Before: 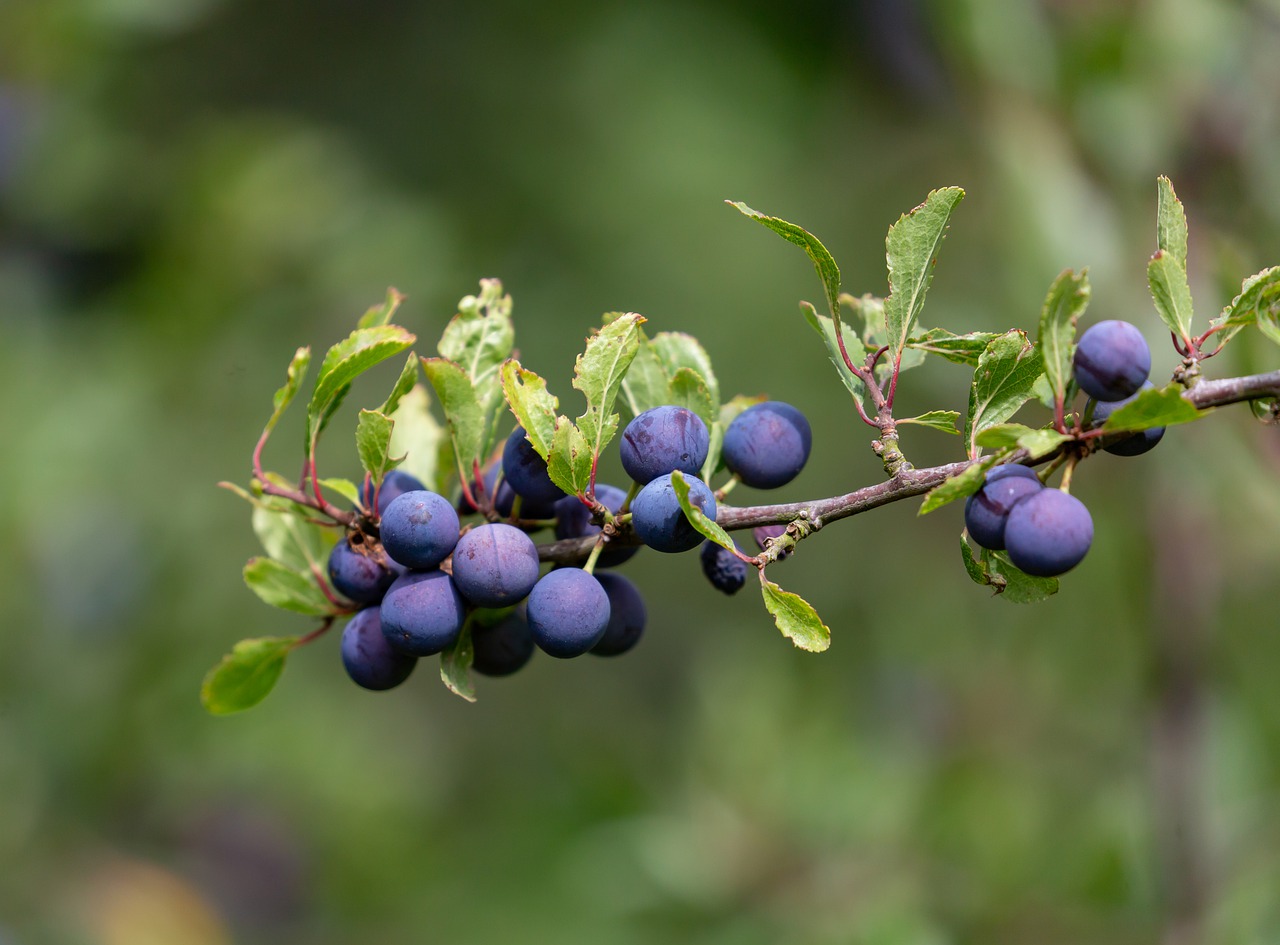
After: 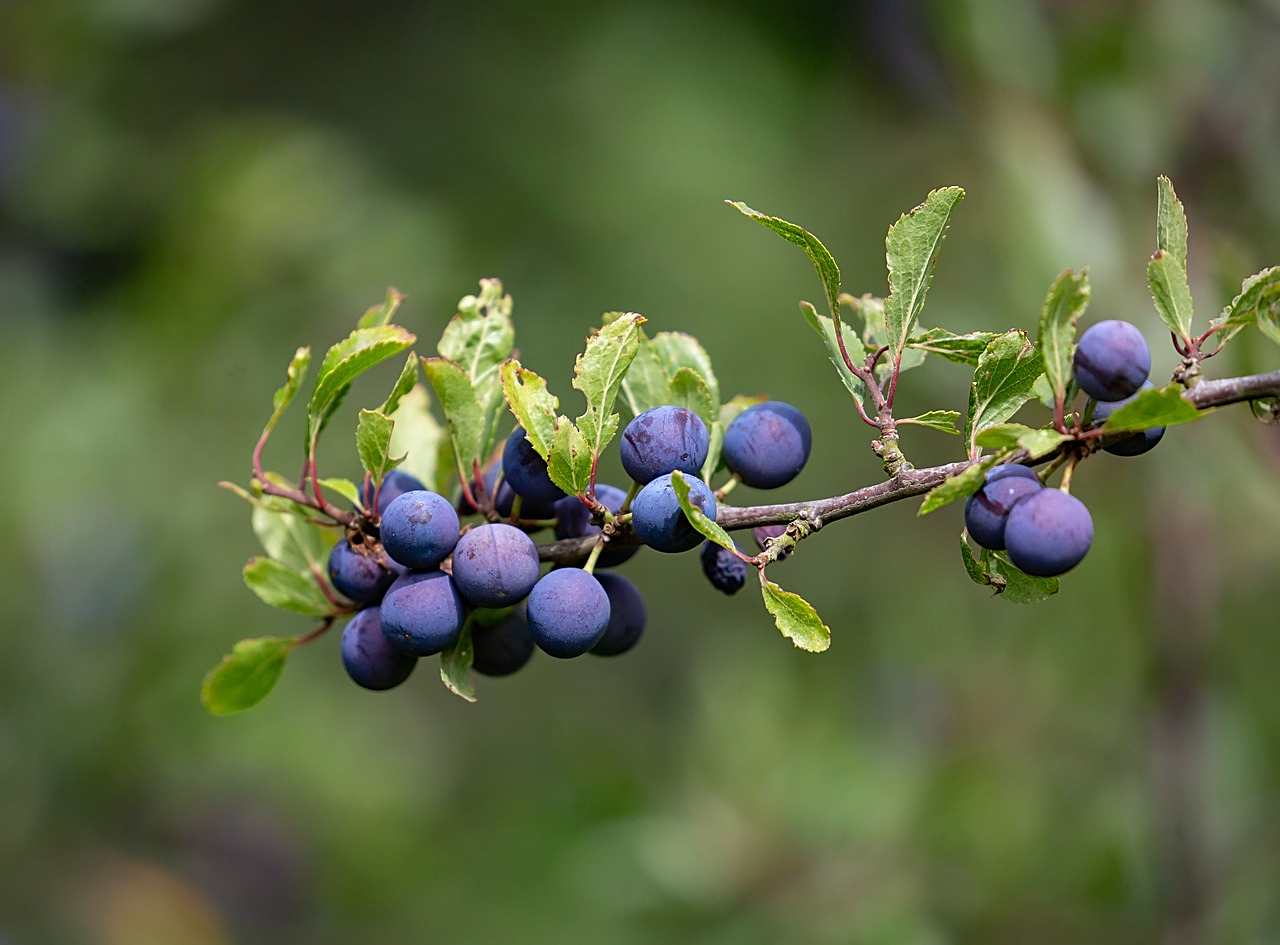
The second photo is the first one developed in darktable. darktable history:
sharpen: on, module defaults
shadows and highlights: shadows 29.37, highlights -29.27, low approximation 0.01, soften with gaussian
color zones: curves: ch0 [(0.068, 0.464) (0.25, 0.5) (0.48, 0.508) (0.75, 0.536) (0.886, 0.476) (0.967, 0.456)]; ch1 [(0.066, 0.456) (0.25, 0.5) (0.616, 0.508) (0.746, 0.56) (0.934, 0.444)]
vignetting: saturation -0.027, automatic ratio true, unbound false
